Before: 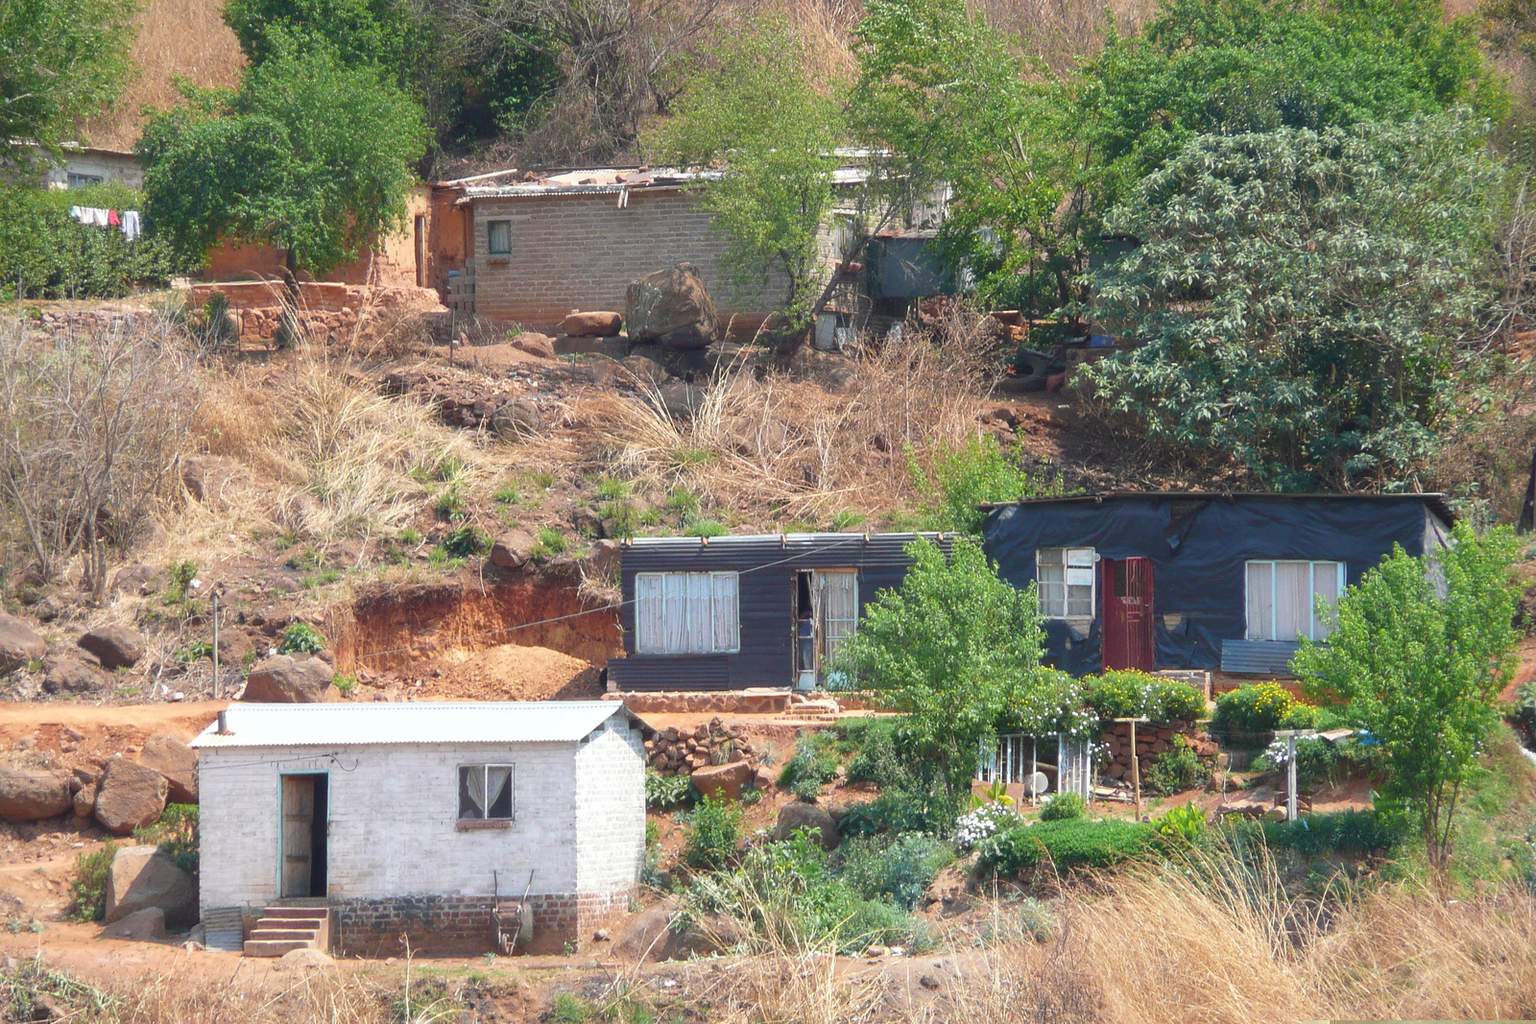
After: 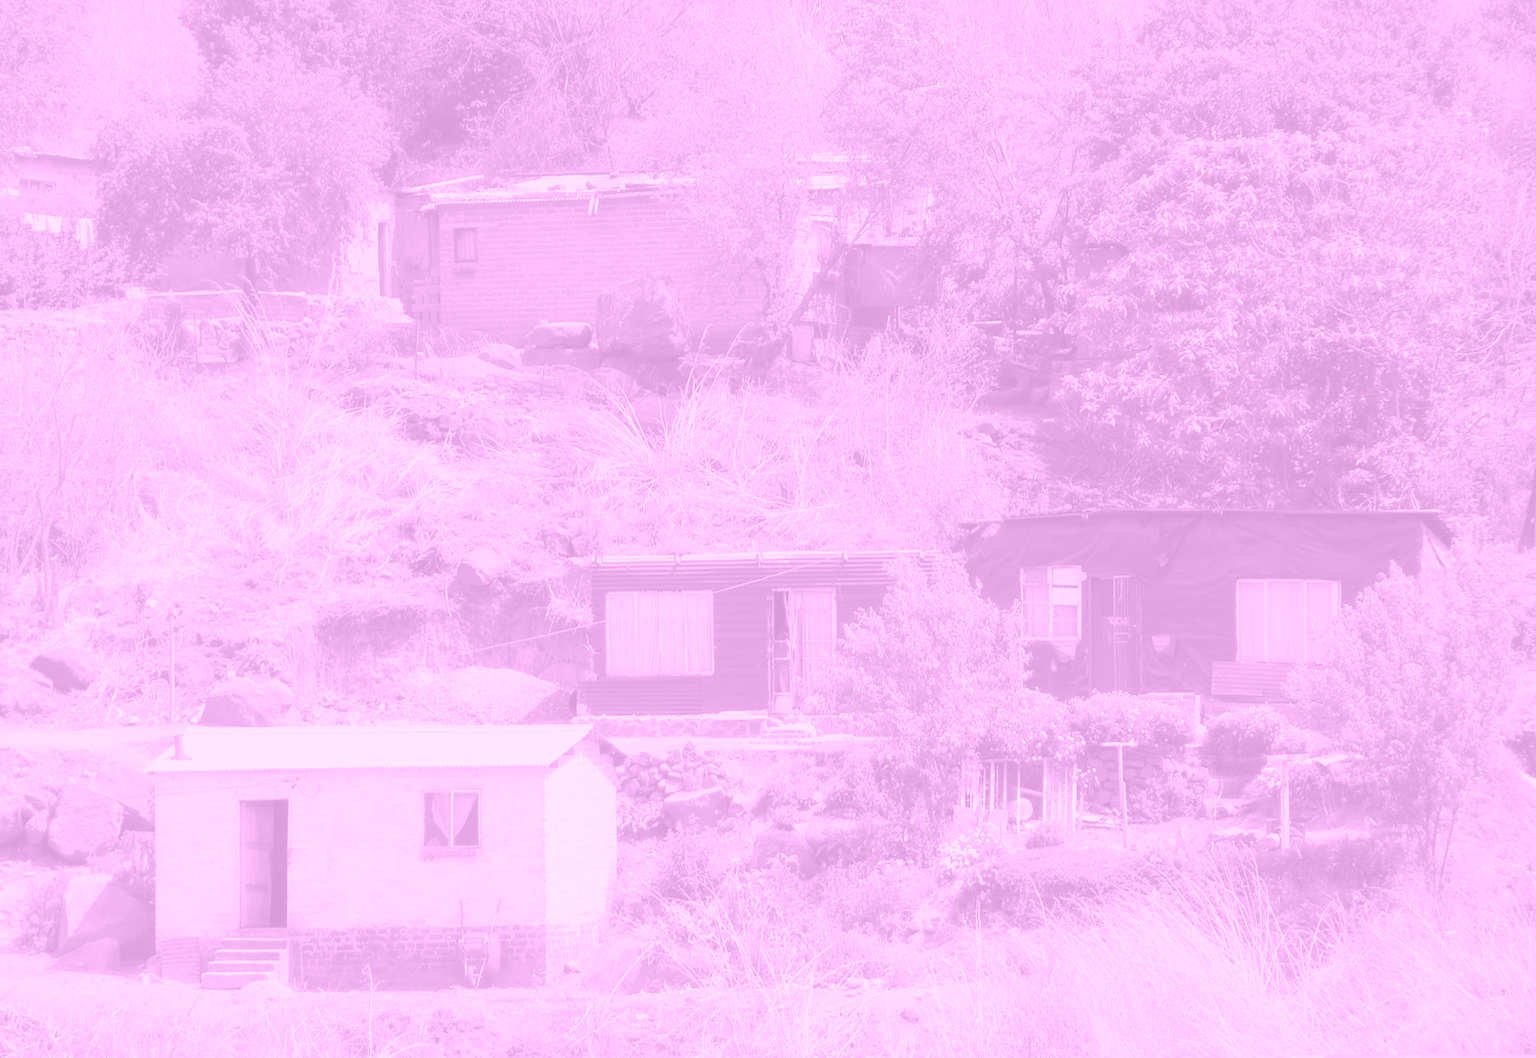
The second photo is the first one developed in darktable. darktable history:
crop and rotate: left 3.238%
colorize: hue 331.2°, saturation 75%, source mix 30.28%, lightness 70.52%, version 1
color correction: highlights a* -20.17, highlights b* 20.27, shadows a* 20.03, shadows b* -20.46, saturation 0.43
